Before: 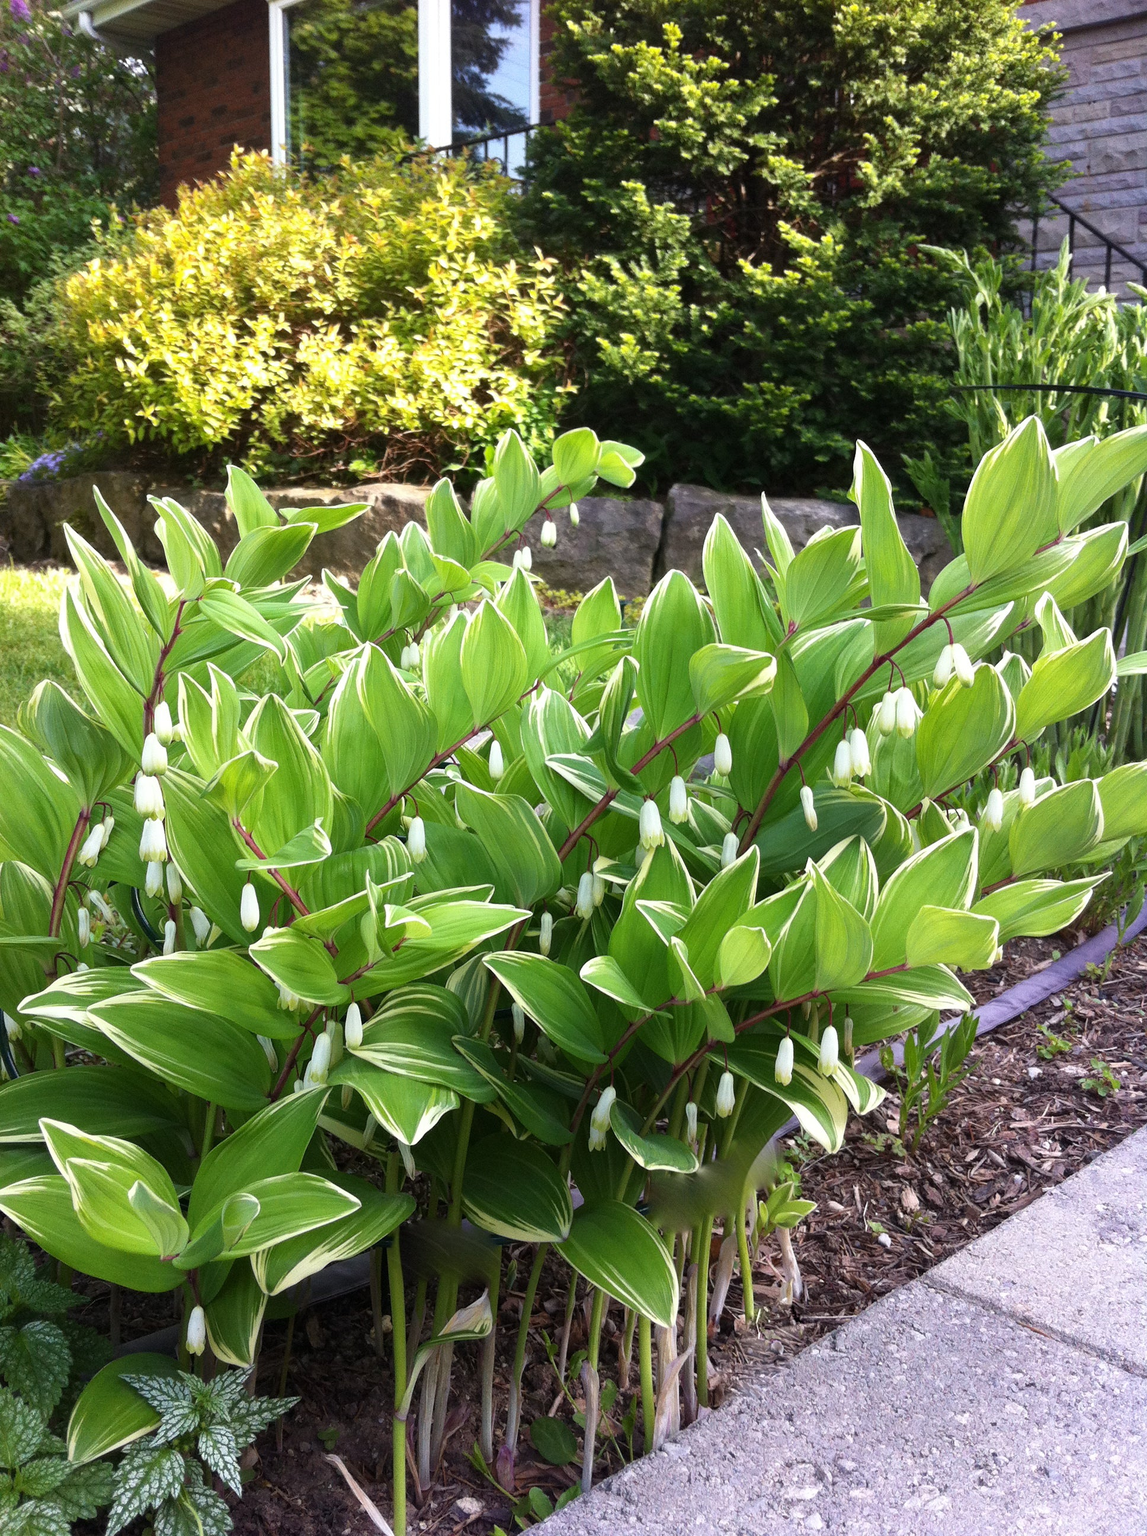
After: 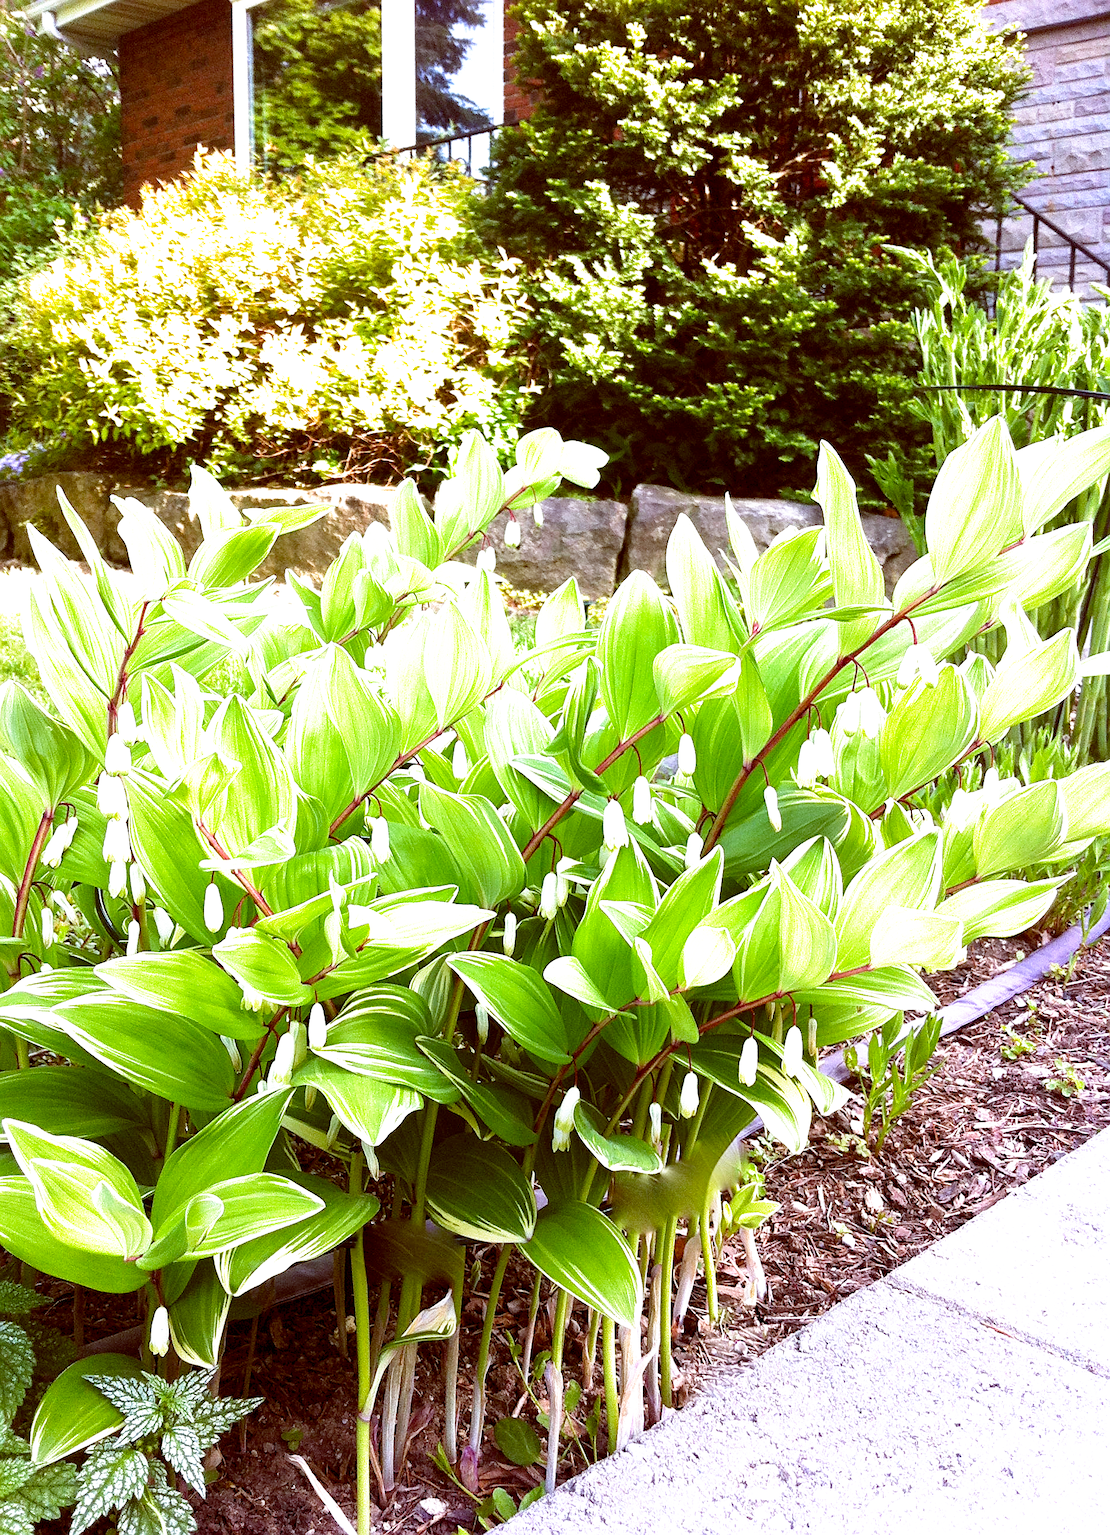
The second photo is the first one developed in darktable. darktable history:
exposure: black level correction 0, exposure 1.2 EV, compensate highlight preservation false
filmic rgb: black relative exposure -8.7 EV, white relative exposure 2.7 EV, threshold 3 EV, target black luminance 0%, hardness 6.25, latitude 76.53%, contrast 1.326, shadows ↔ highlights balance -0.349%, preserve chrominance no, color science v4 (2020), enable highlight reconstruction true
color balance: lift [1, 1.011, 0.999, 0.989], gamma [1.109, 1.045, 1.039, 0.955], gain [0.917, 0.936, 0.952, 1.064], contrast 2.32%, contrast fulcrum 19%, output saturation 101%
sharpen: on, module defaults
crop and rotate: left 3.238%
